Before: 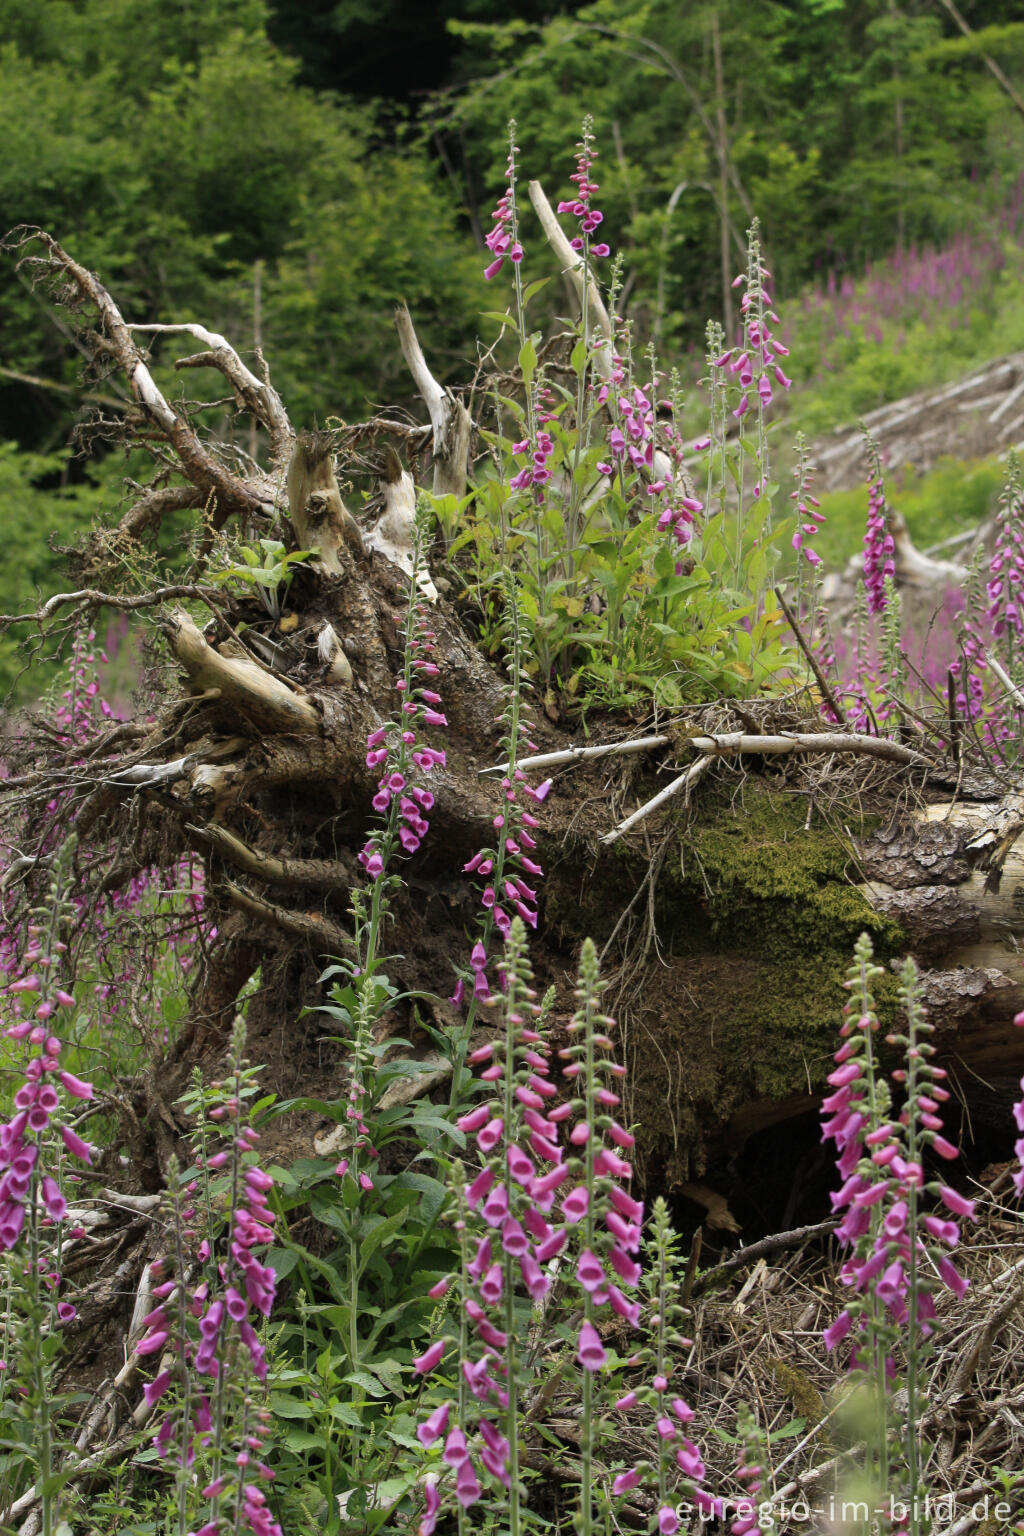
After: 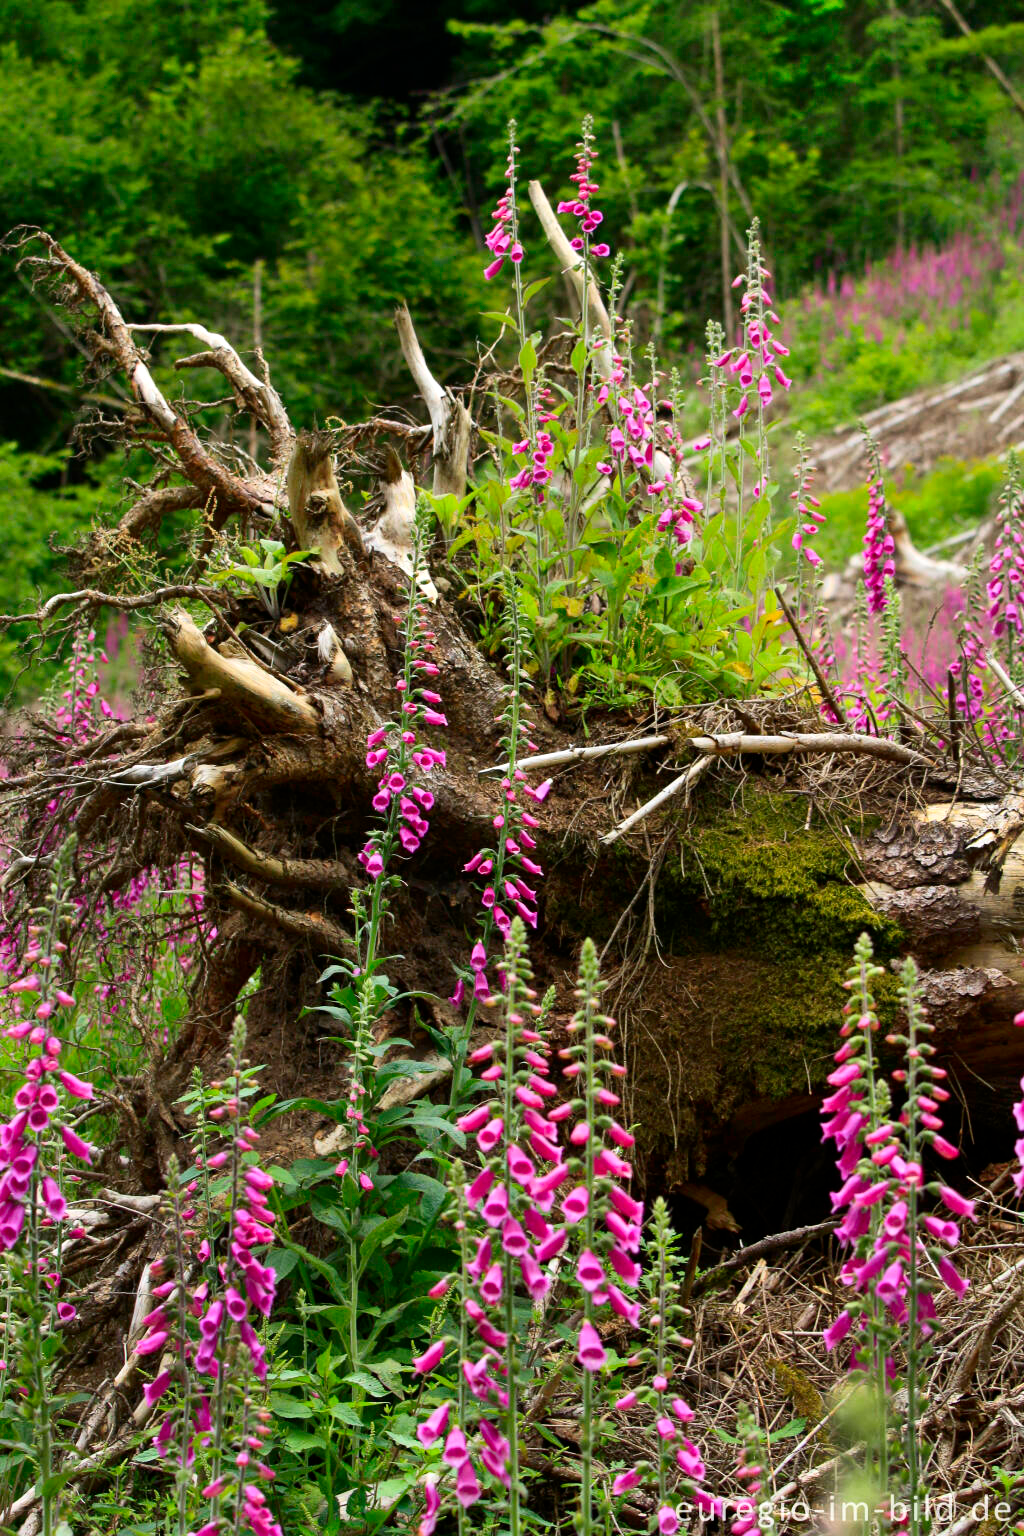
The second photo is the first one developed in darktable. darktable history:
exposure: exposure 0.201 EV, compensate highlight preservation false
contrast brightness saturation: contrast 0.162, saturation 0.335
